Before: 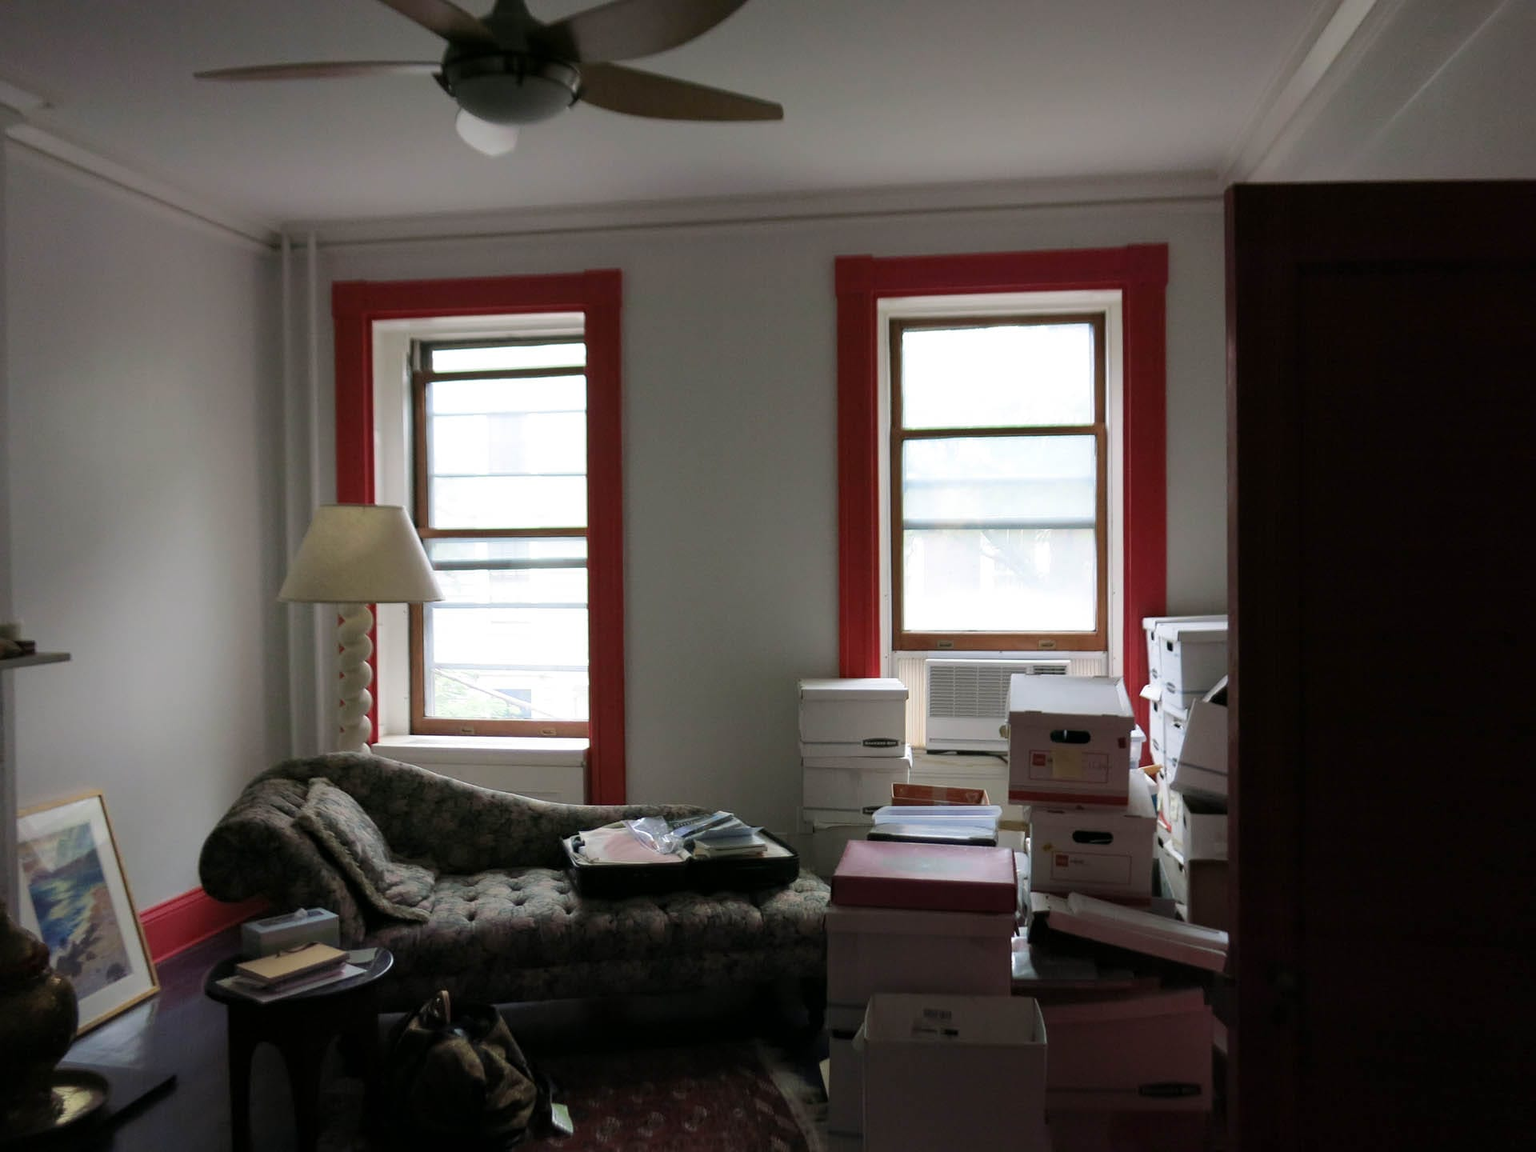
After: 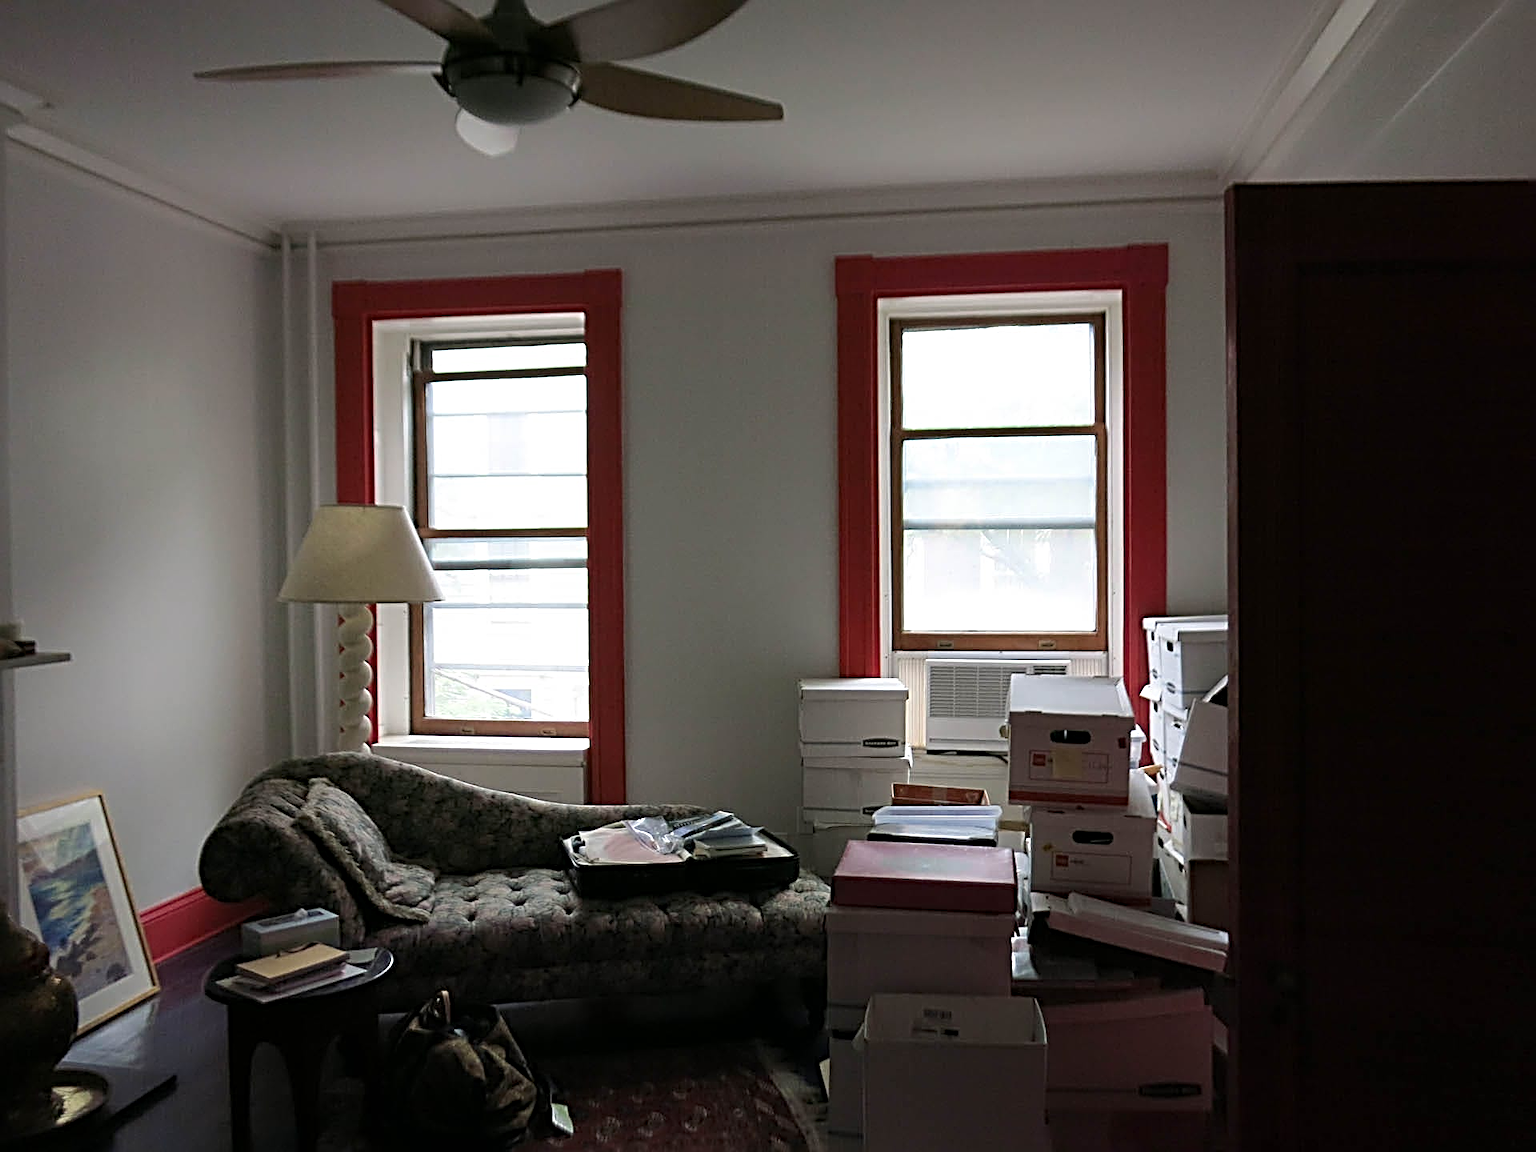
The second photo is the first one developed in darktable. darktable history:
sharpen: radius 3.729, amount 0.919
